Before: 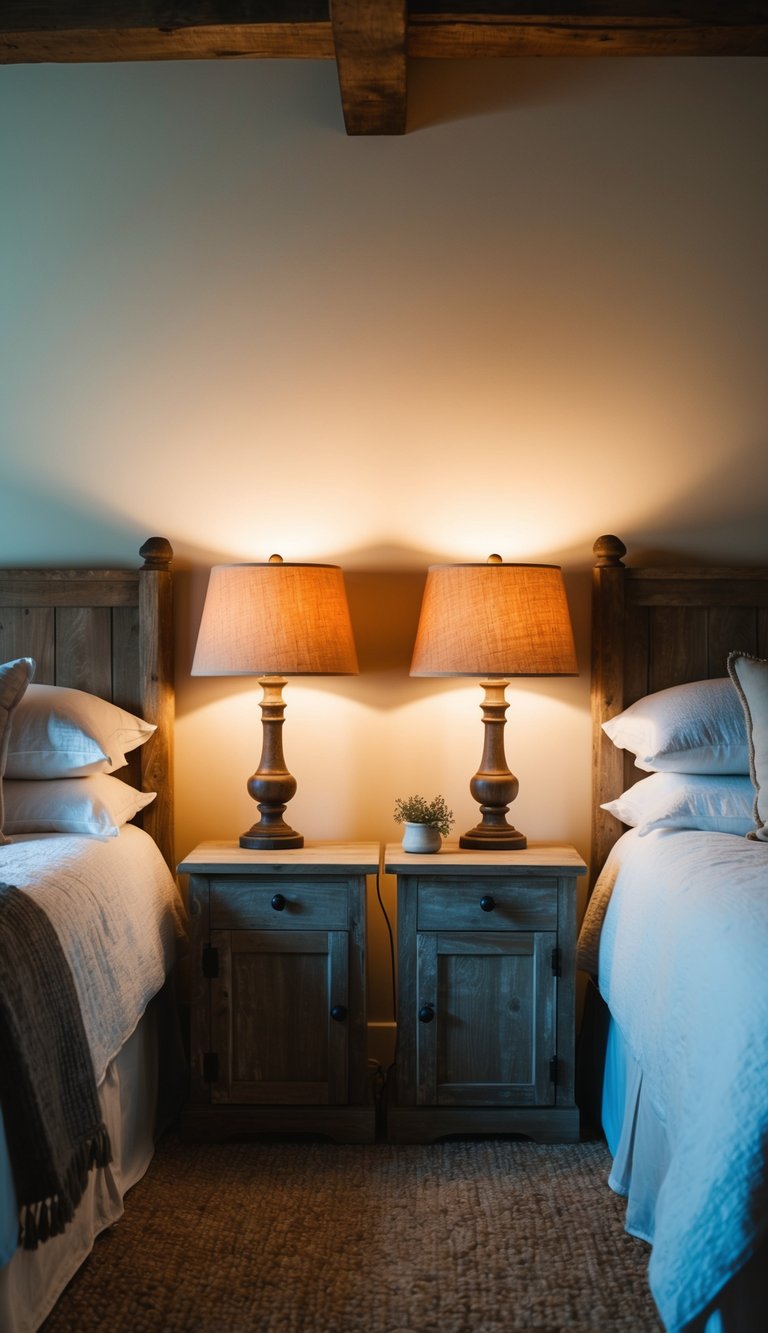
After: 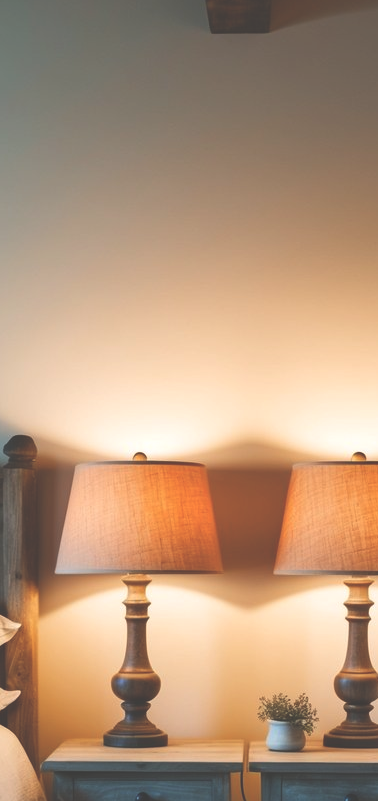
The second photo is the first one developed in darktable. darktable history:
exposure: black level correction -0.041, exposure 0.064 EV, compensate highlight preservation false
crop: left 17.835%, top 7.675%, right 32.881%, bottom 32.213%
